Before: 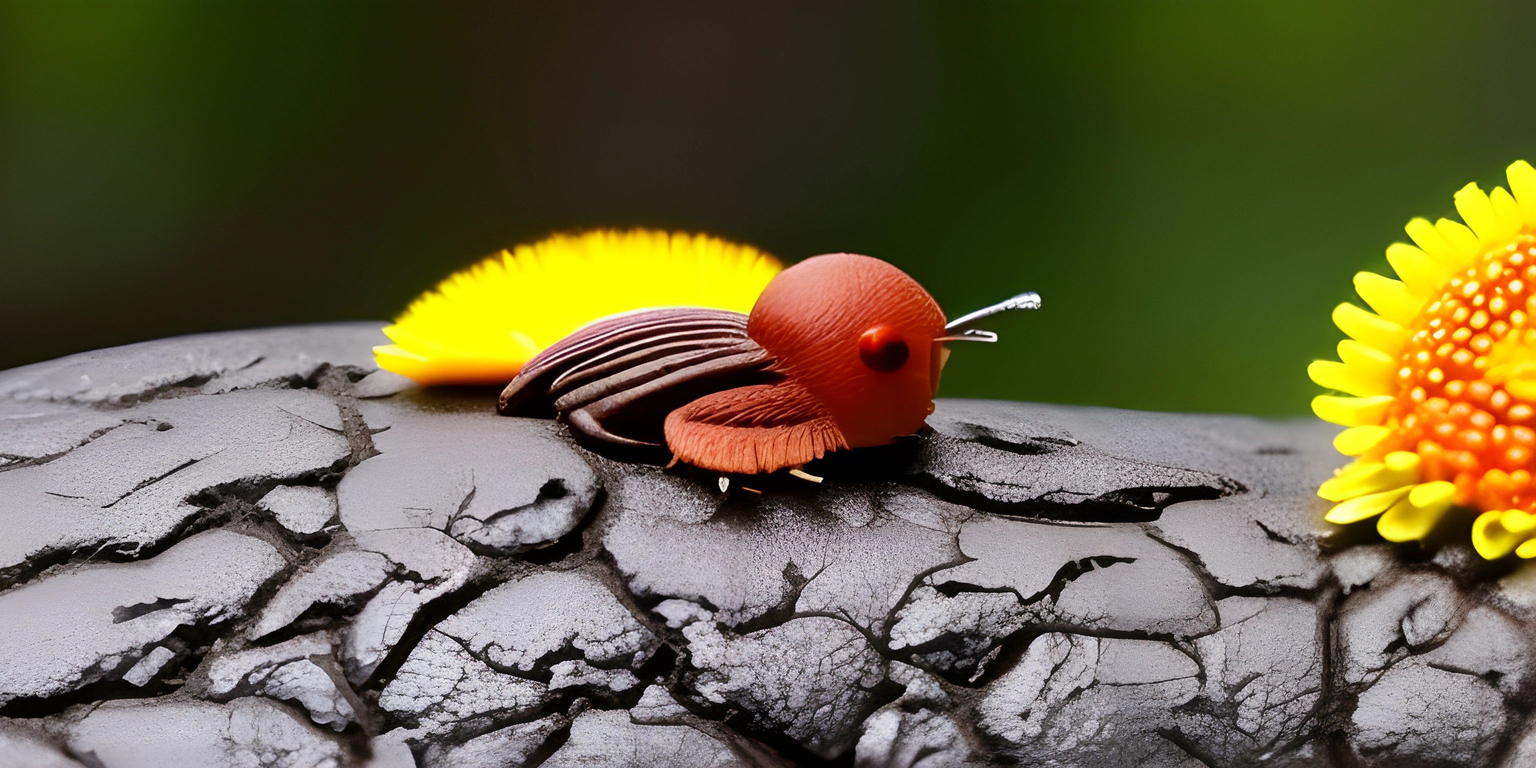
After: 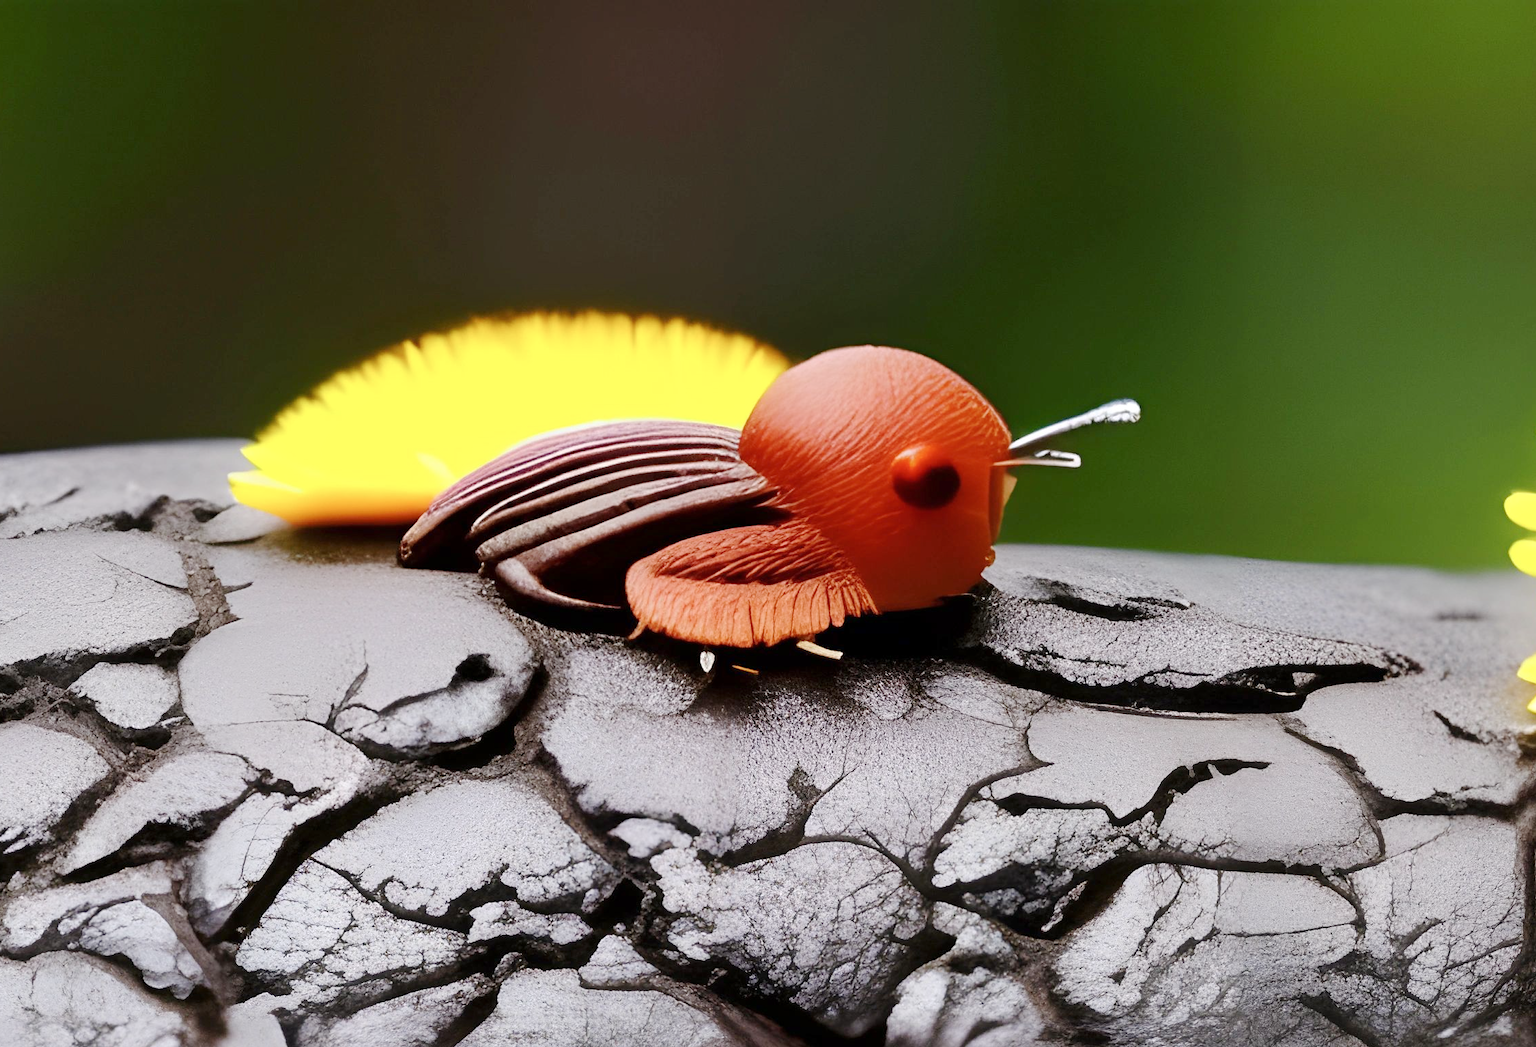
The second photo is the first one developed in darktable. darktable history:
tone equalizer: on, module defaults
contrast brightness saturation: saturation -0.05
base curve: curves: ch0 [(0, 0) (0.158, 0.273) (0.879, 0.895) (1, 1)], preserve colors none
crop: left 13.443%, right 13.31%
